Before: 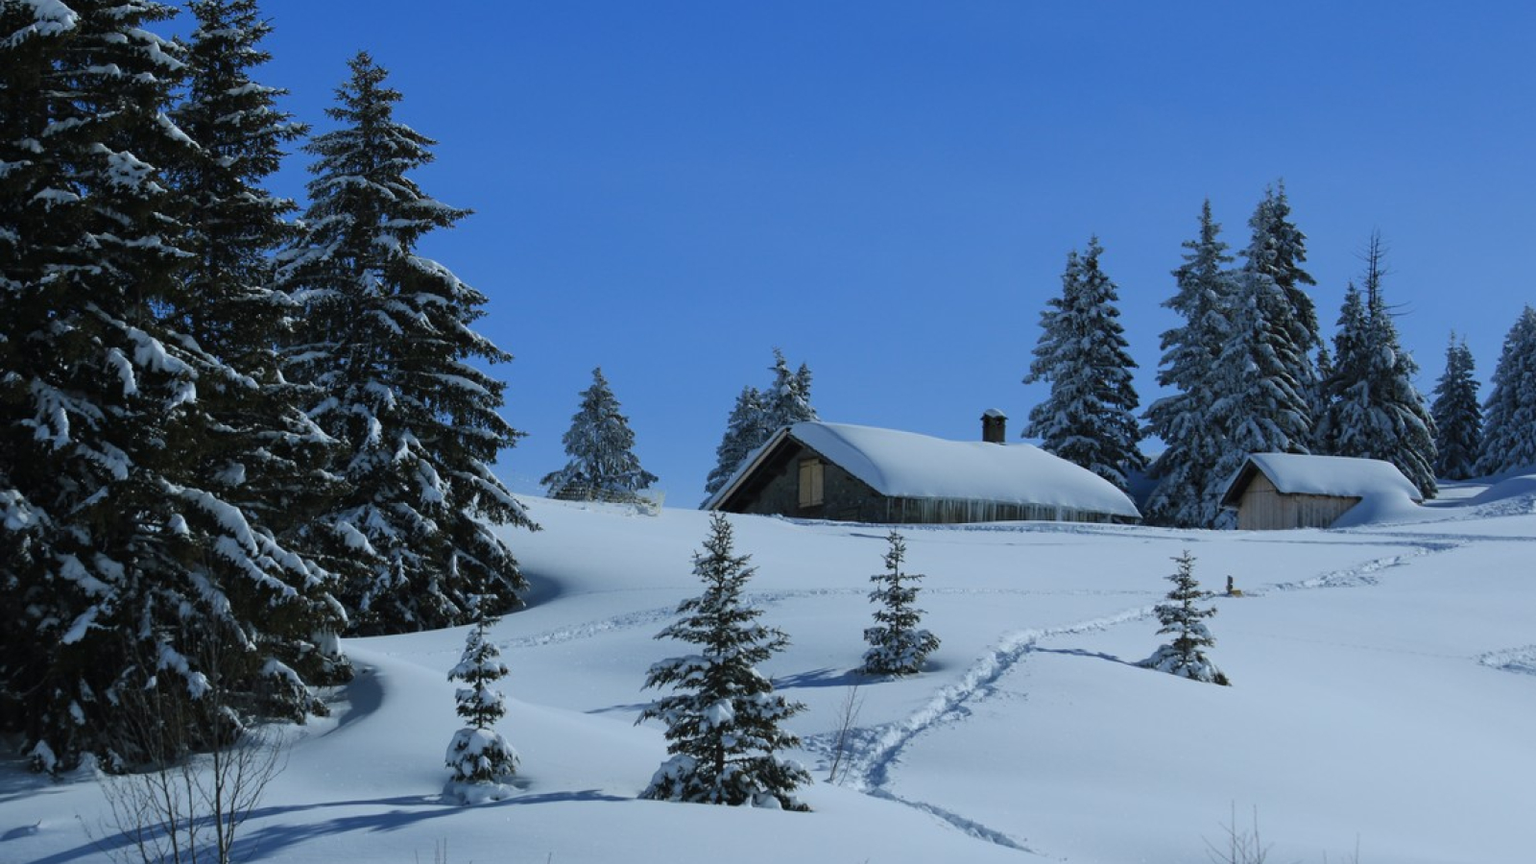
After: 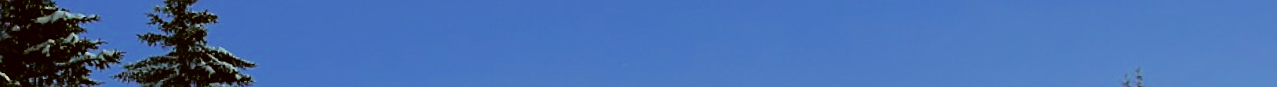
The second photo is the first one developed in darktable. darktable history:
rotate and perspective: rotation -2.12°, lens shift (vertical) 0.009, lens shift (horizontal) -0.008, automatic cropping original format, crop left 0.036, crop right 0.964, crop top 0.05, crop bottom 0.959
sharpen: on, module defaults
color correction: highlights a* -1.43, highlights b* 10.12, shadows a* 0.395, shadows b* 19.35
filmic rgb: black relative exposure -7.65 EV, white relative exposure 4.56 EV, hardness 3.61, color science v6 (2022)
crop and rotate: left 9.644%, top 9.491%, right 6.021%, bottom 80.509%
color balance rgb: perceptual saturation grading › global saturation 20%, global vibrance 20%
tone equalizer: -8 EV -0.75 EV, -7 EV -0.7 EV, -6 EV -0.6 EV, -5 EV -0.4 EV, -3 EV 0.4 EV, -2 EV 0.6 EV, -1 EV 0.7 EV, +0 EV 0.75 EV, edges refinement/feathering 500, mask exposure compensation -1.57 EV, preserve details no
